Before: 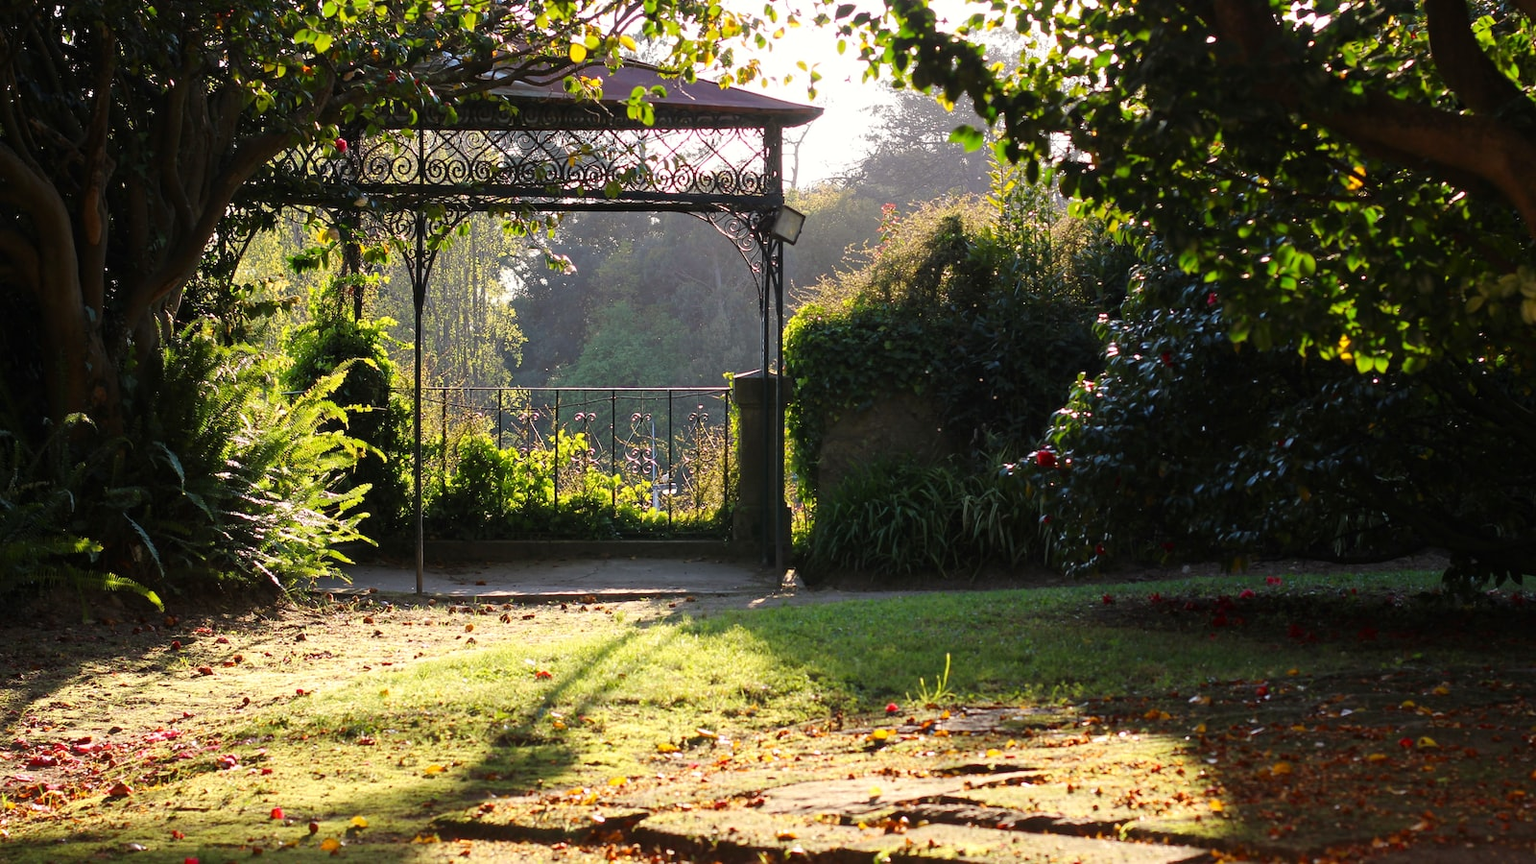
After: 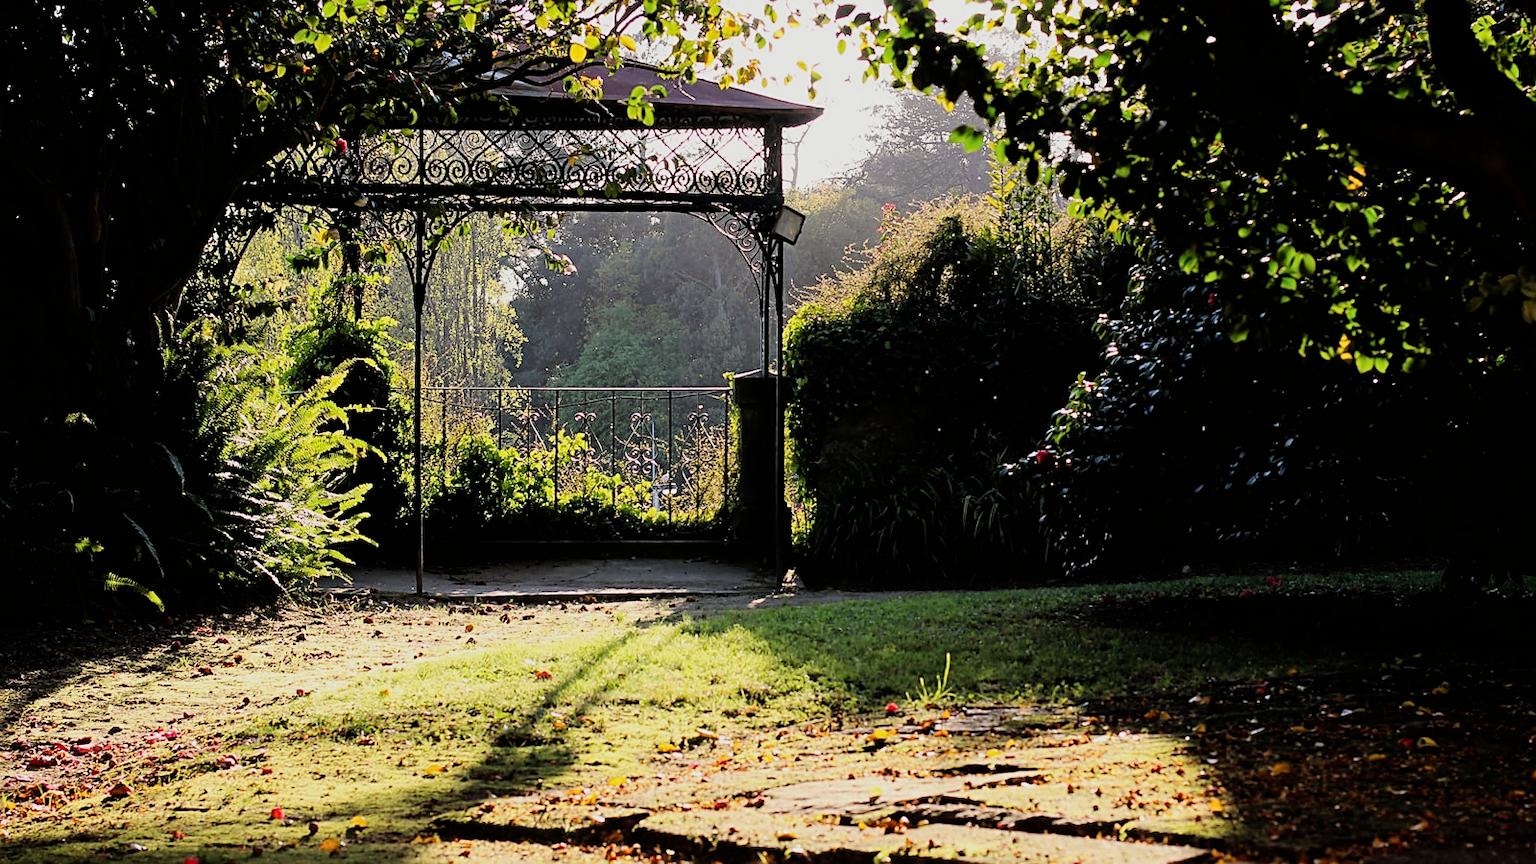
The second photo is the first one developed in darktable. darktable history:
sharpen: on, module defaults
filmic rgb: black relative exposure -5 EV, hardness 2.88, contrast 1.3
